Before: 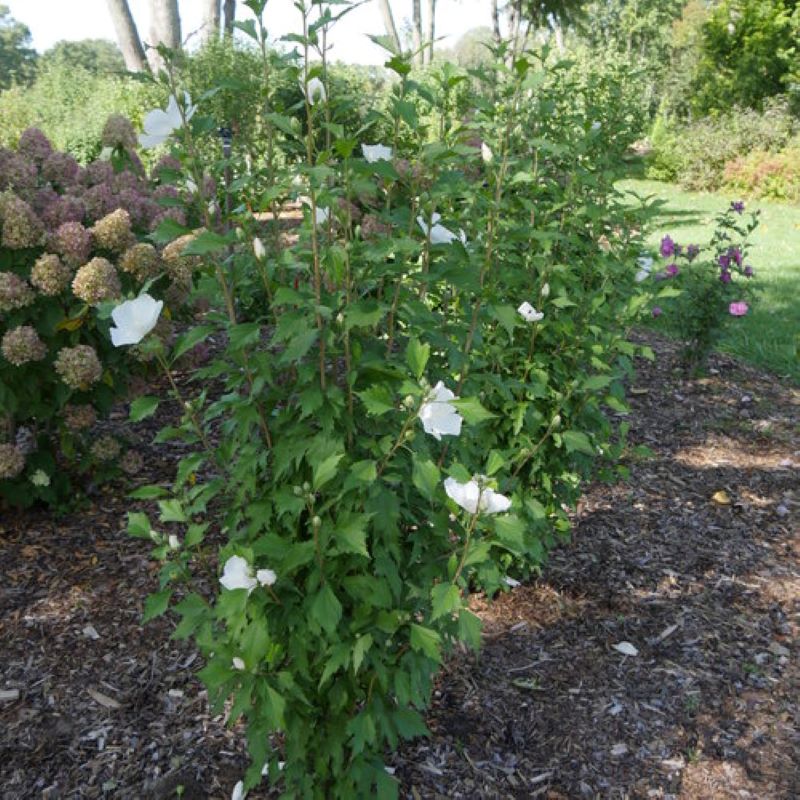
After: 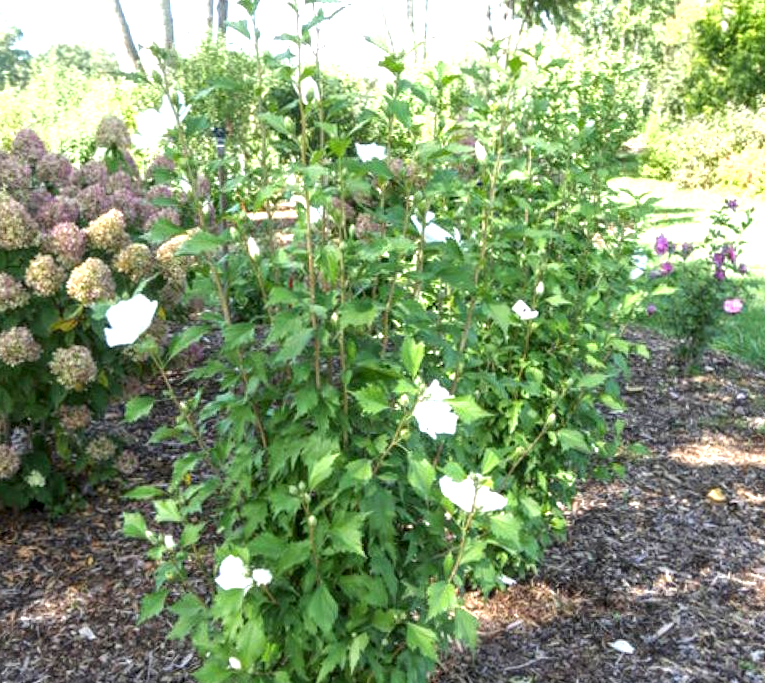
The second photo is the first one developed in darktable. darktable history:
local contrast: detail 130%
exposure: exposure 1.201 EV, compensate exposure bias true, compensate highlight preservation false
crop and rotate: angle 0.275°, left 0.428%, right 3.481%, bottom 14.092%
